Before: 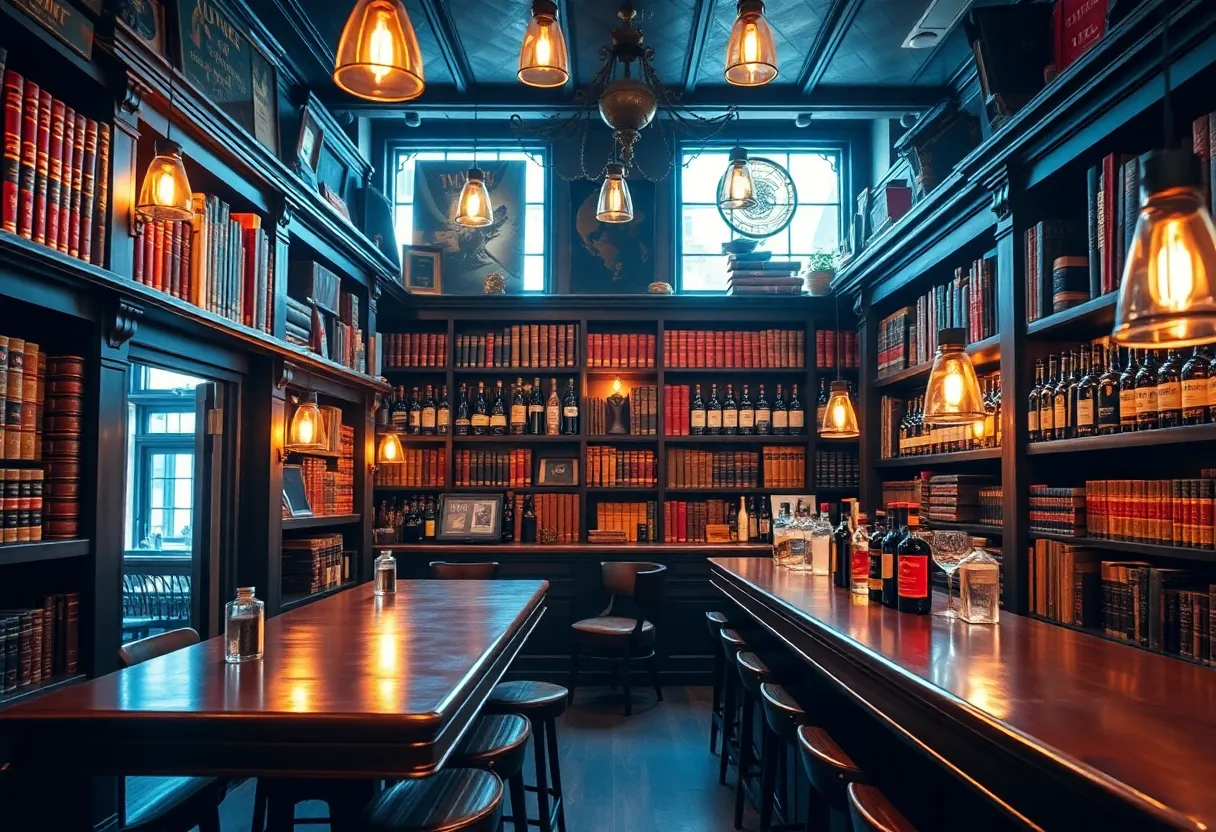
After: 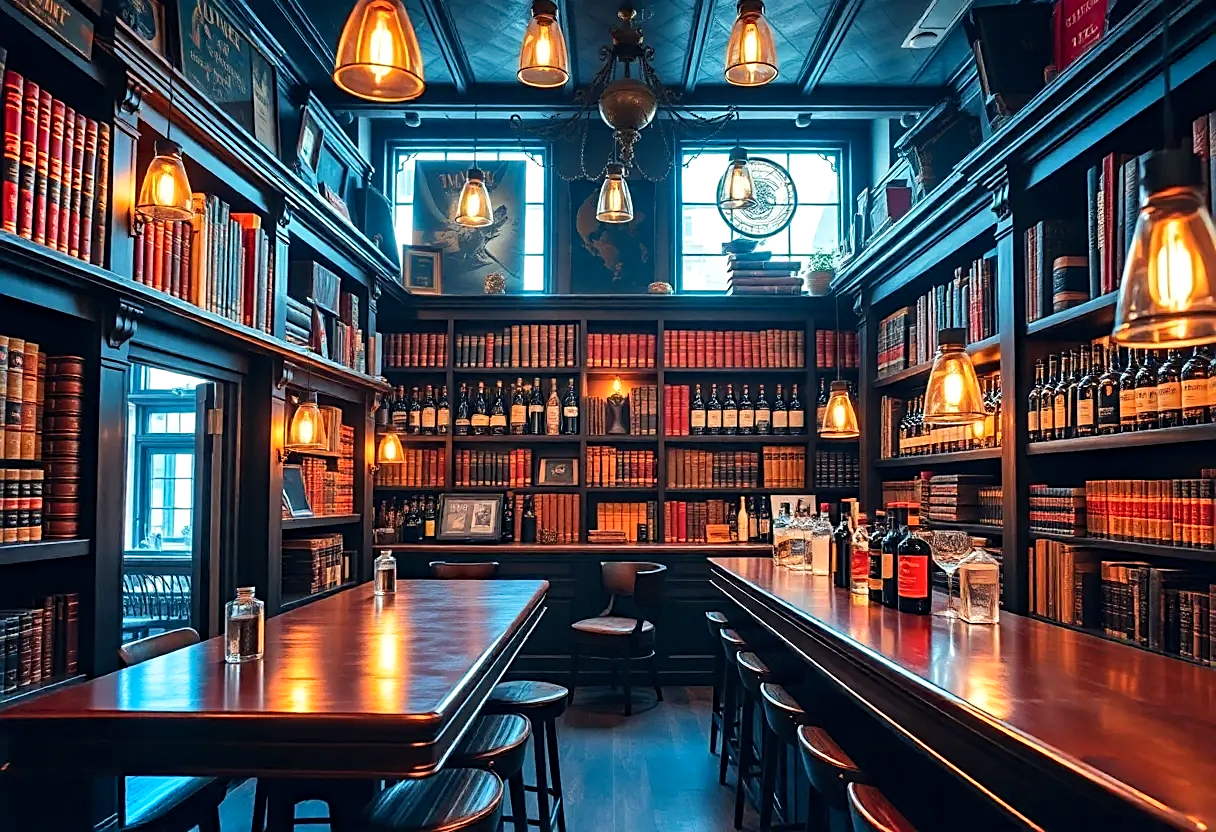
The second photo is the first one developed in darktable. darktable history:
haze removal: compatibility mode true, adaptive false
sharpen: on, module defaults
shadows and highlights: low approximation 0.01, soften with gaussian
